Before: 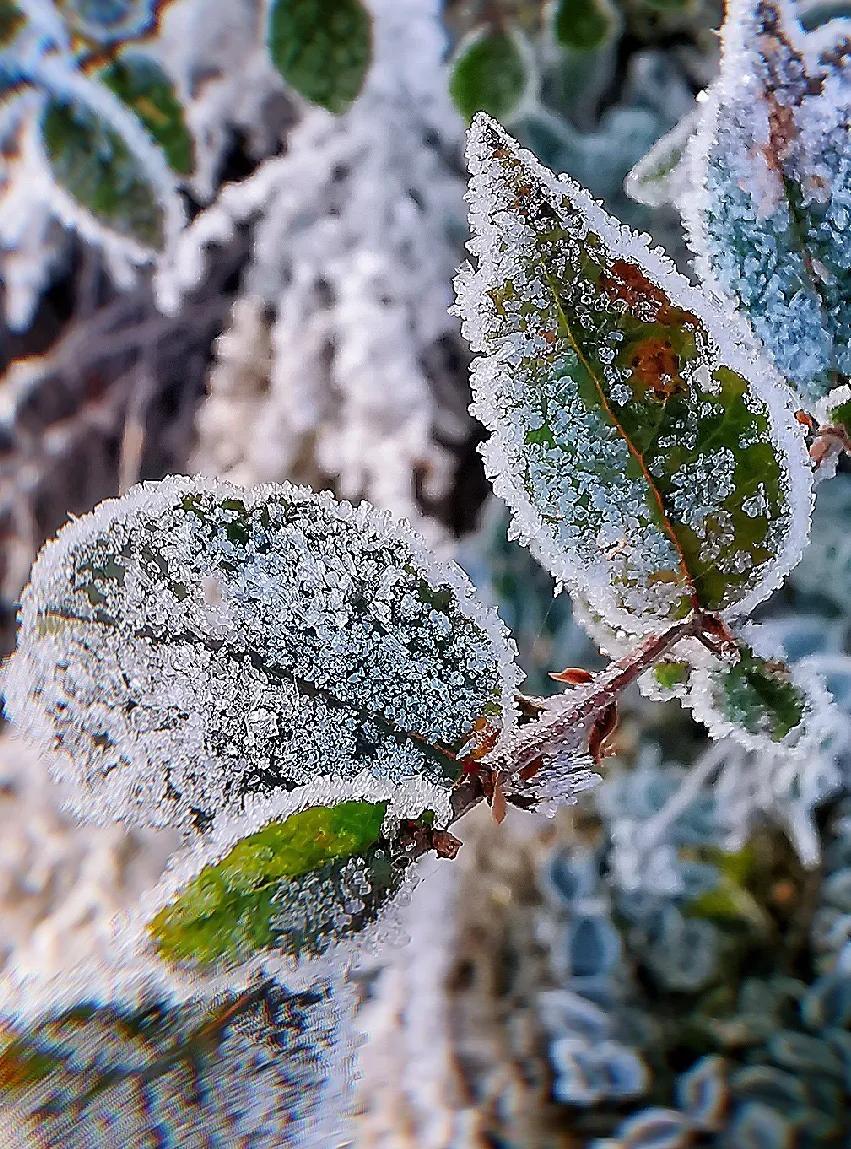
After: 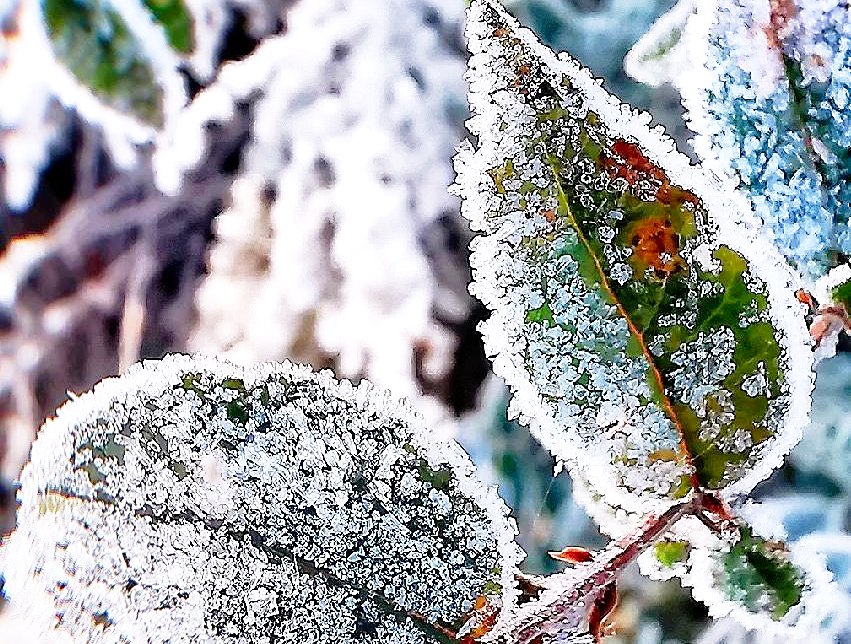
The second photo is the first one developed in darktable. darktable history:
tone equalizer: edges refinement/feathering 500, mask exposure compensation -1.57 EV, preserve details no
base curve: curves: ch0 [(0, 0) (0.012, 0.01) (0.073, 0.168) (0.31, 0.711) (0.645, 0.957) (1, 1)], preserve colors none
local contrast: mode bilateral grid, contrast 20, coarseness 50, detail 147%, midtone range 0.2
crop and rotate: top 10.563%, bottom 33.374%
